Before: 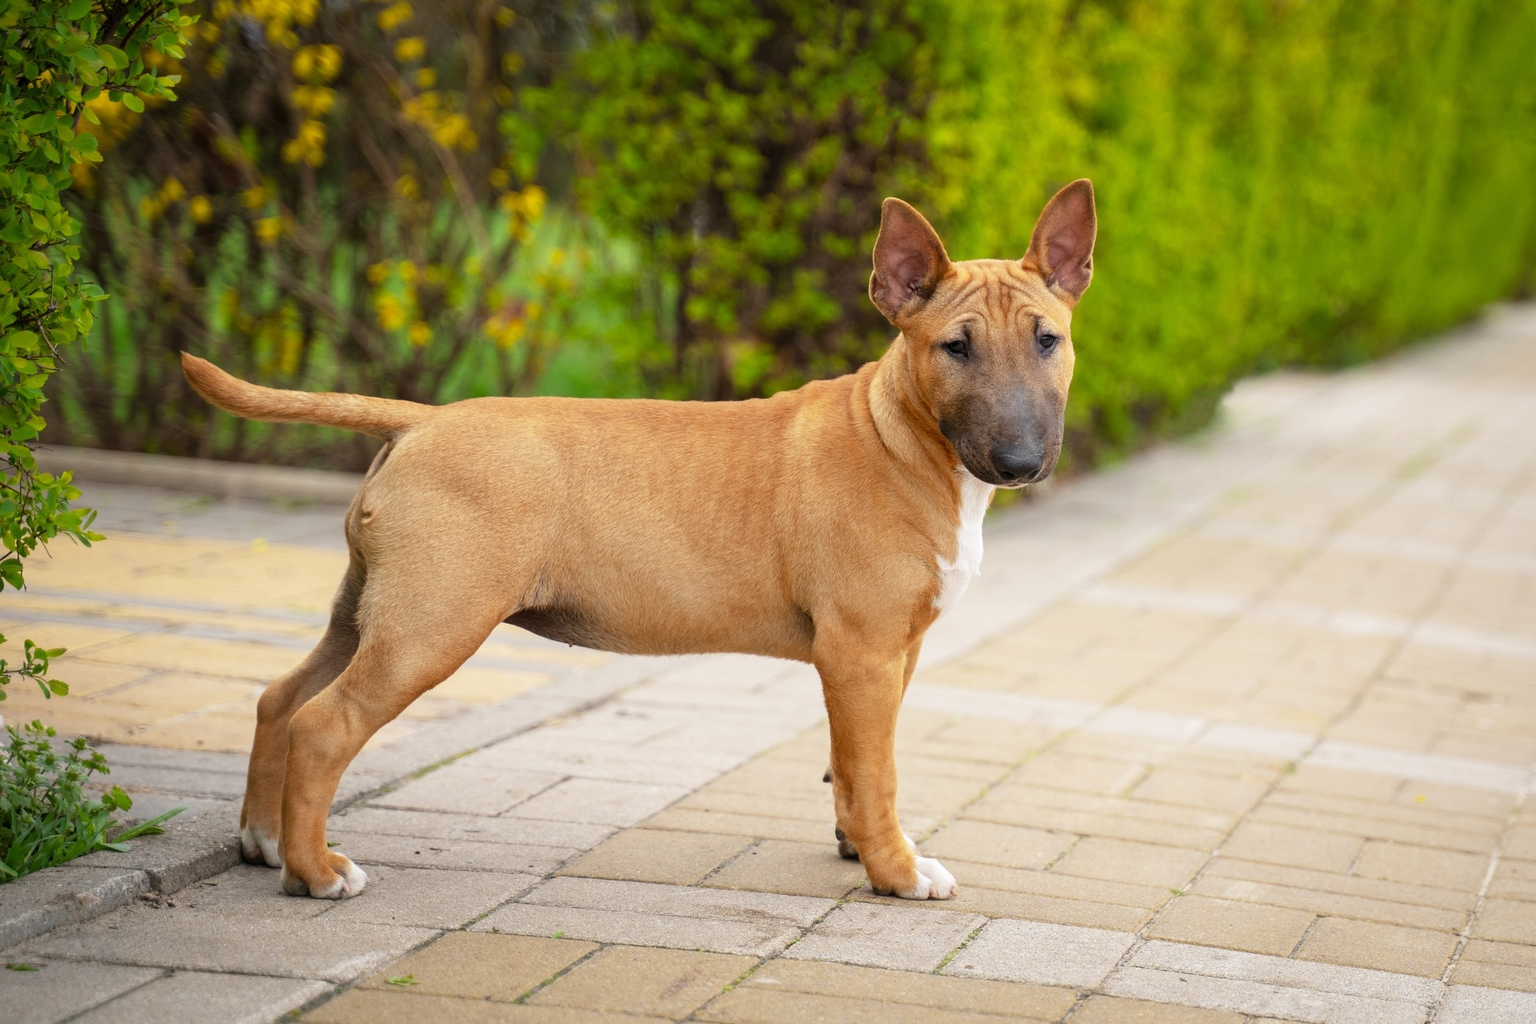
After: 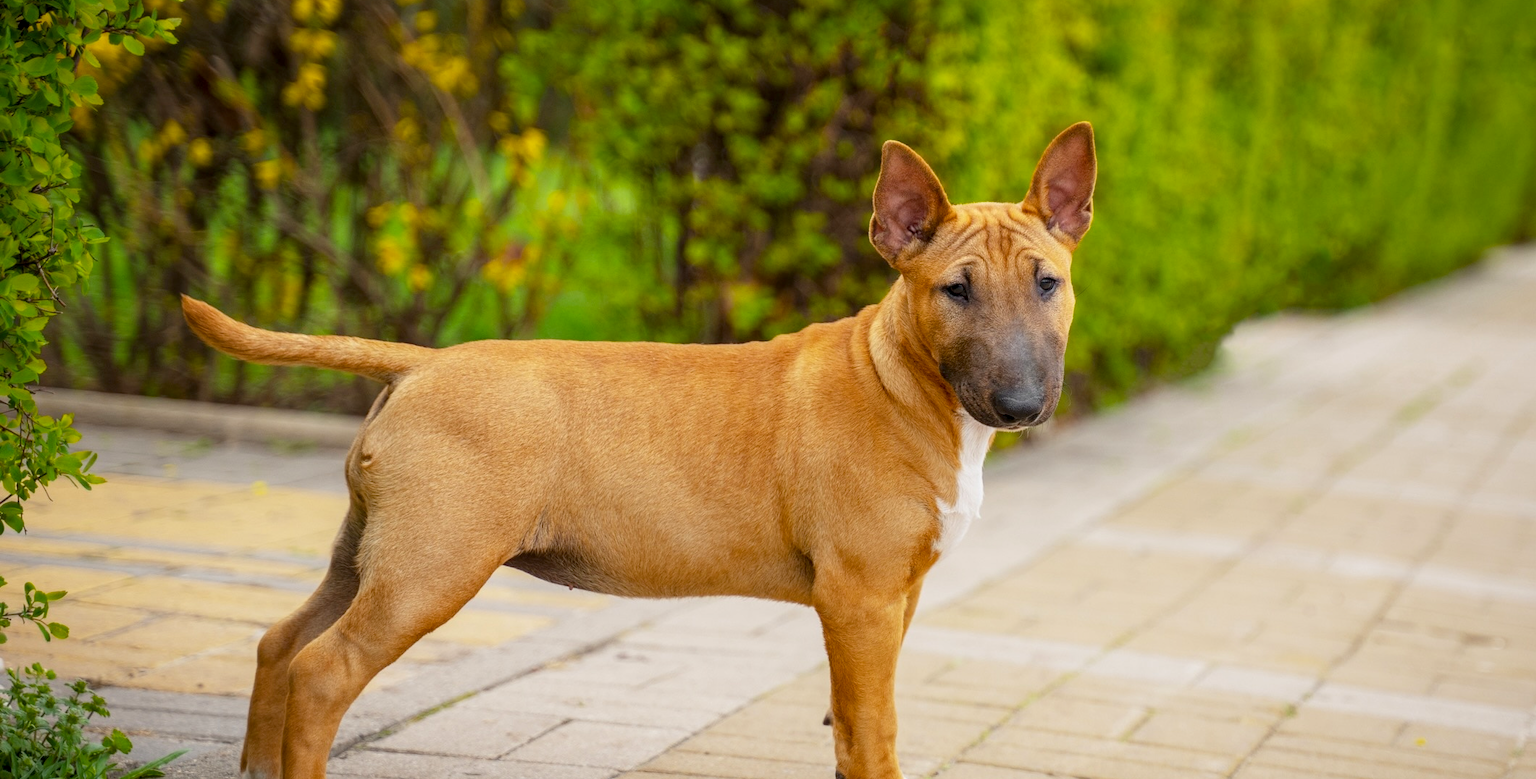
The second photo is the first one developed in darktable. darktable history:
local contrast: on, module defaults
contrast brightness saturation: saturation -0.064
crop: top 5.651%, bottom 18.151%
color balance rgb: perceptual saturation grading › global saturation 30.032%, contrast -10.083%
